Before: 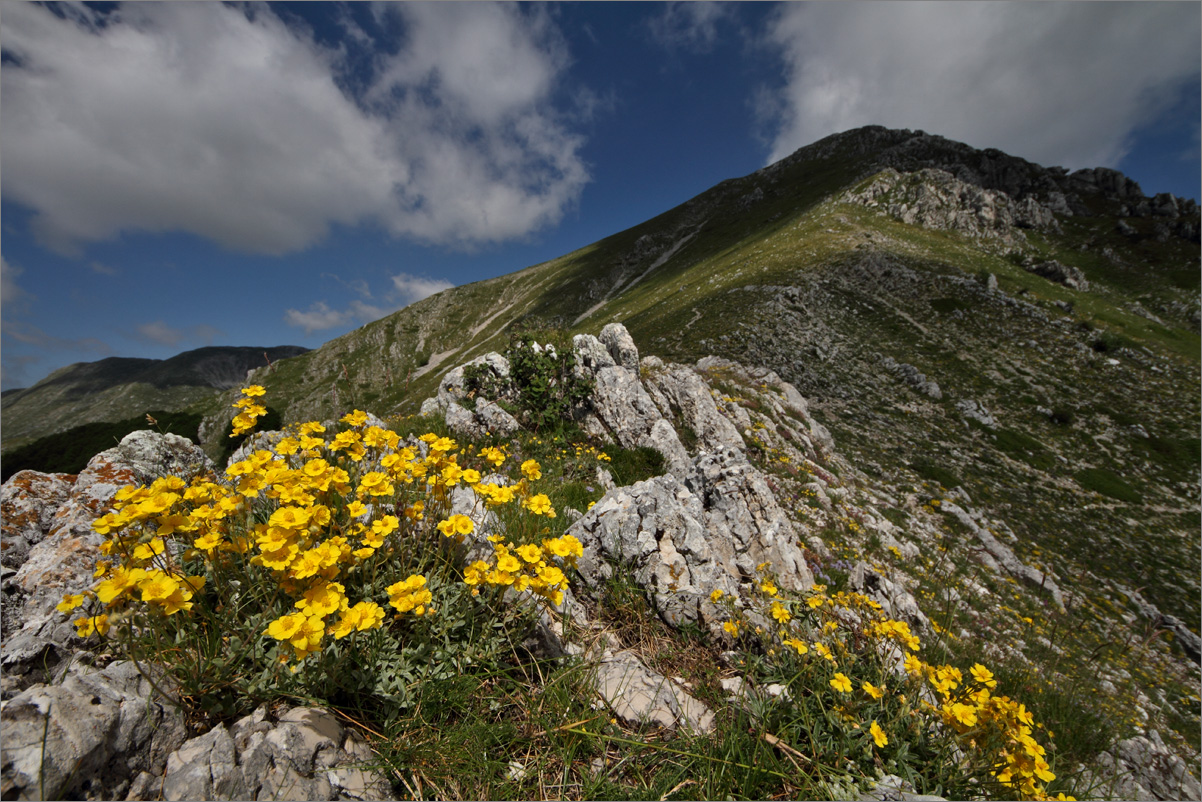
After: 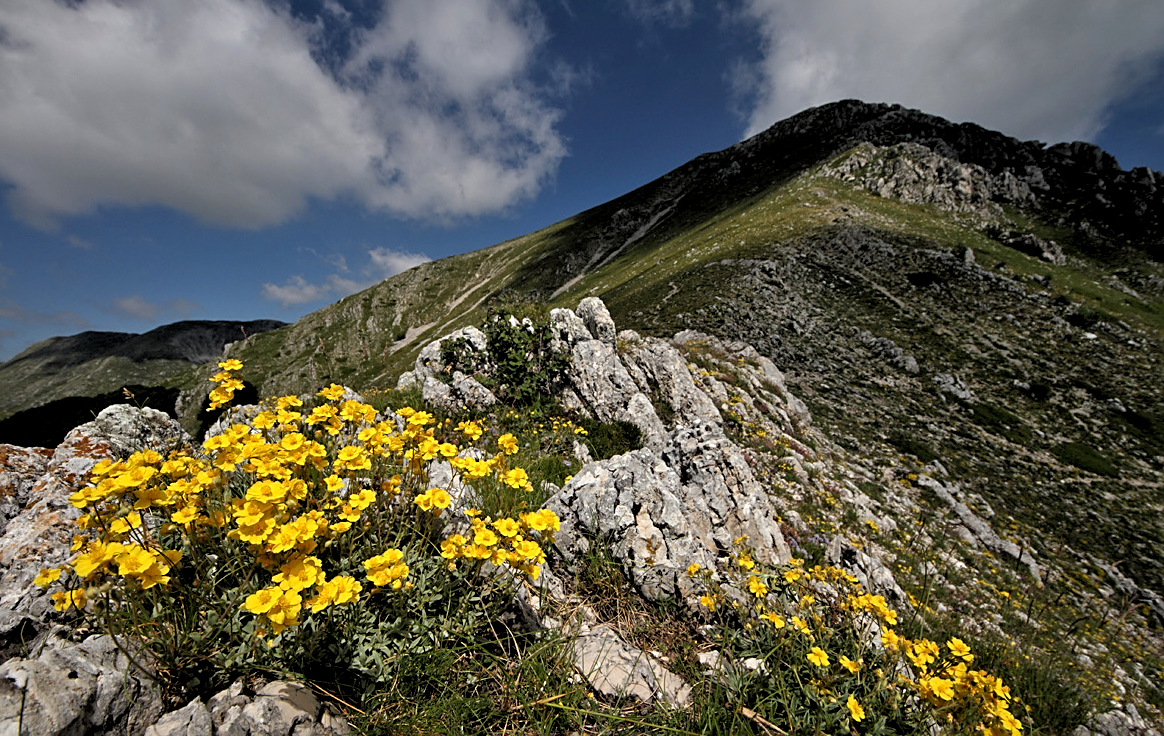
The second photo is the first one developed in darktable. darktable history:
rgb levels: levels [[0.01, 0.419, 0.839], [0, 0.5, 1], [0, 0.5, 1]]
sharpen: on, module defaults
crop: left 1.964%, top 3.251%, right 1.122%, bottom 4.933%
